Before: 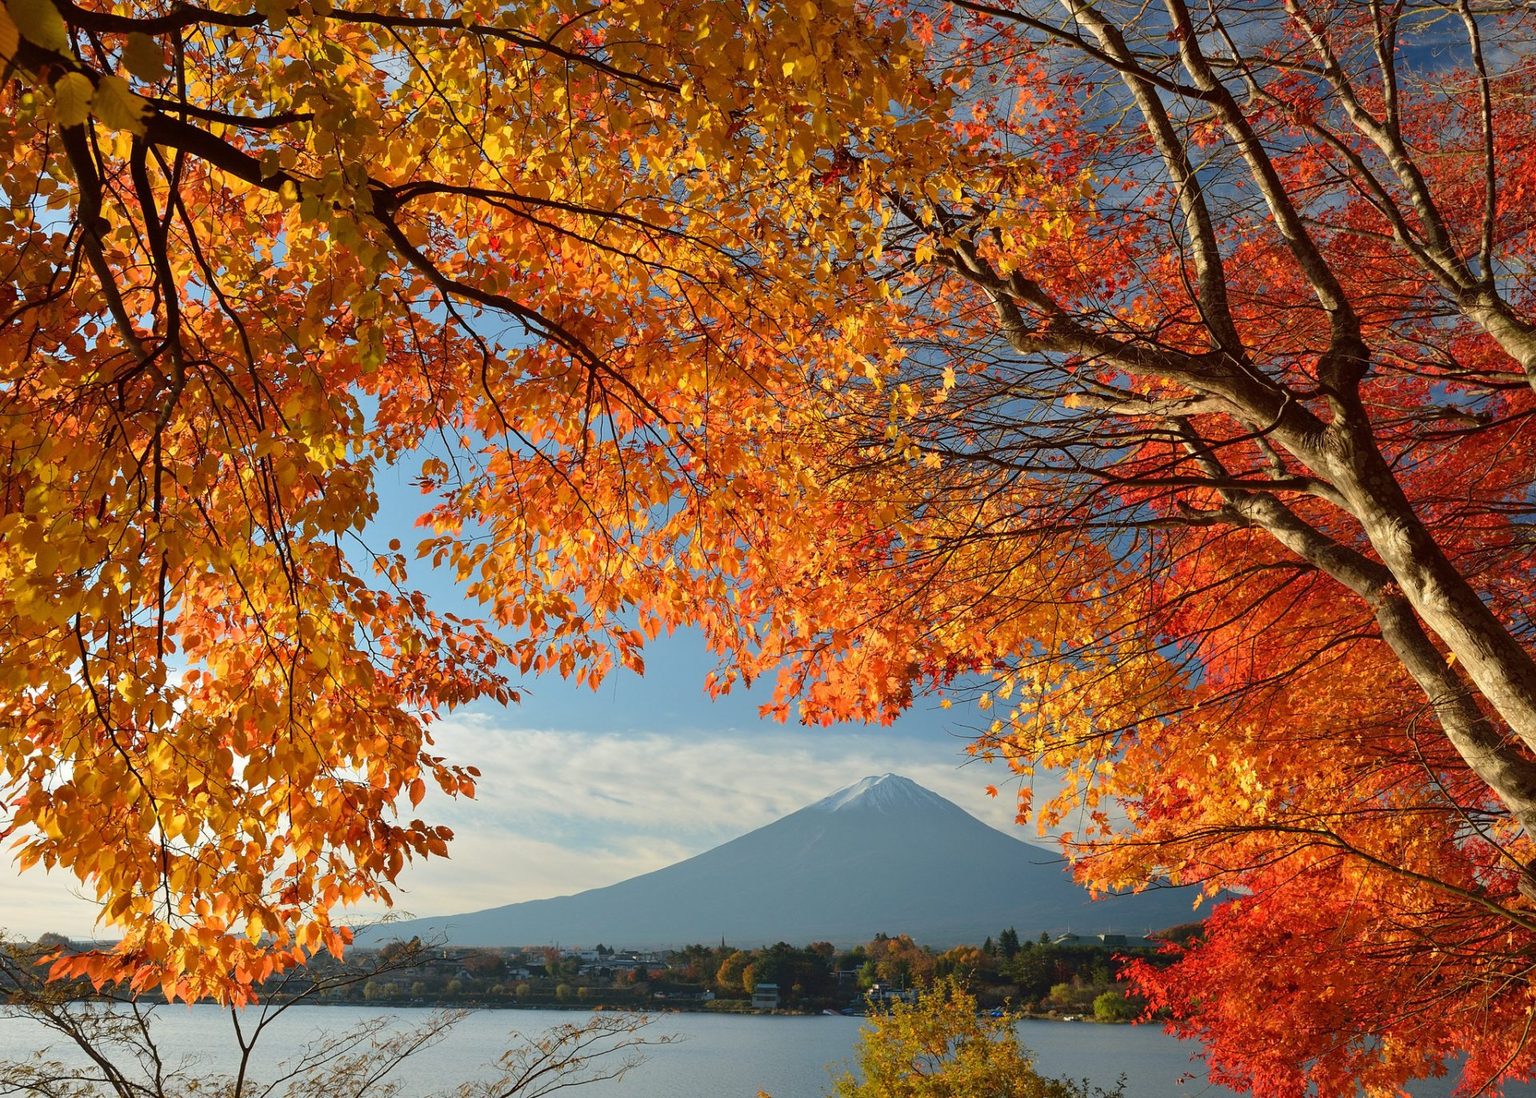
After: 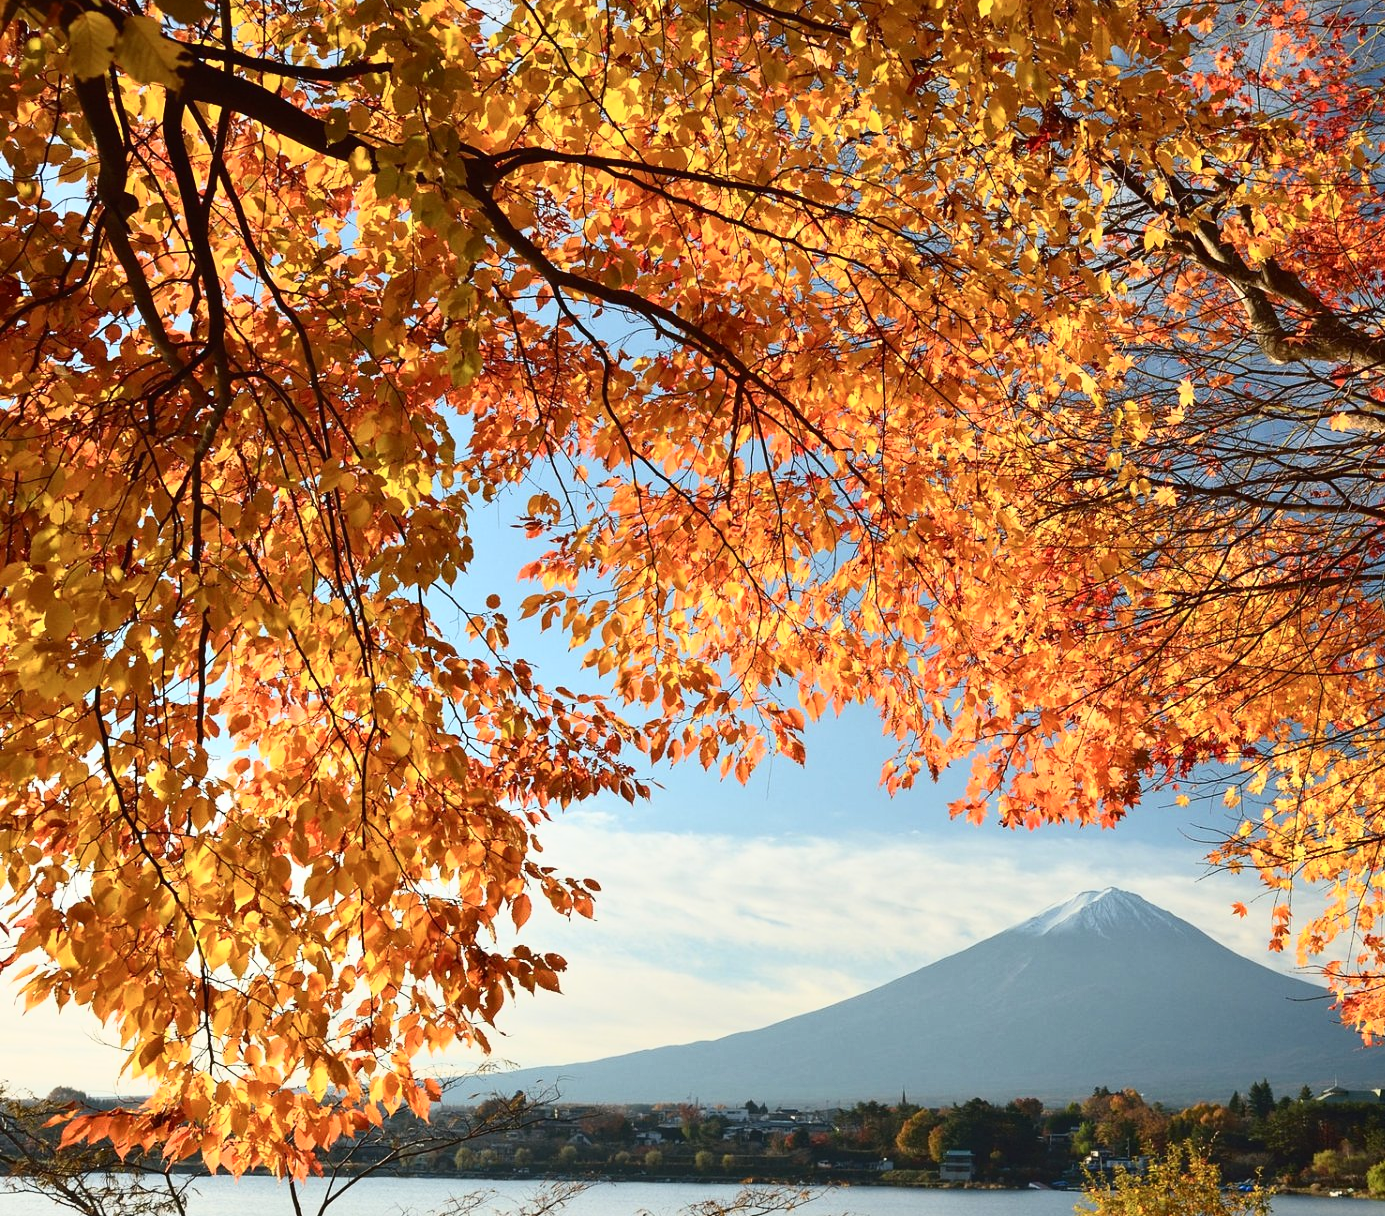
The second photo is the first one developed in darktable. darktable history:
color calibration: illuminant same as pipeline (D50), adaptation none (bypass), x 0.331, y 0.334, temperature 5007.16 K
crop: top 5.773%, right 27.855%, bottom 5.558%
tone curve: curves: ch0 [(0, 0.013) (0.198, 0.175) (0.512, 0.582) (0.625, 0.754) (0.81, 0.934) (1, 1)], color space Lab, independent channels, preserve colors none
